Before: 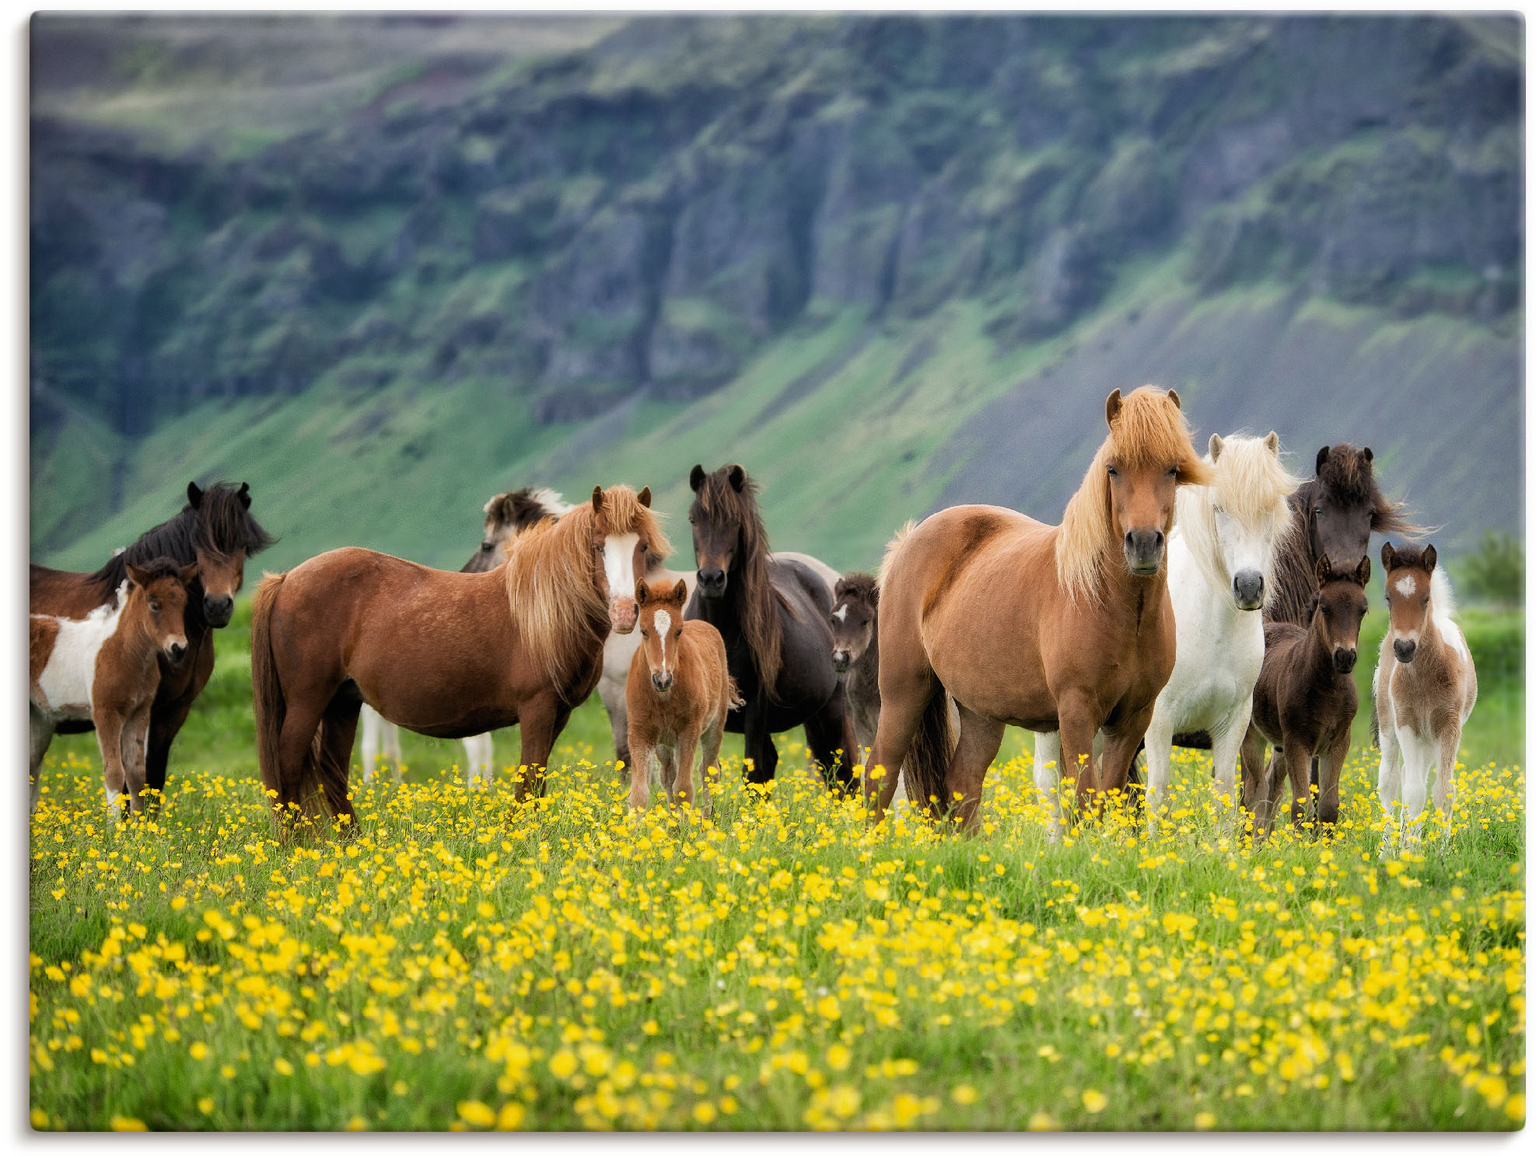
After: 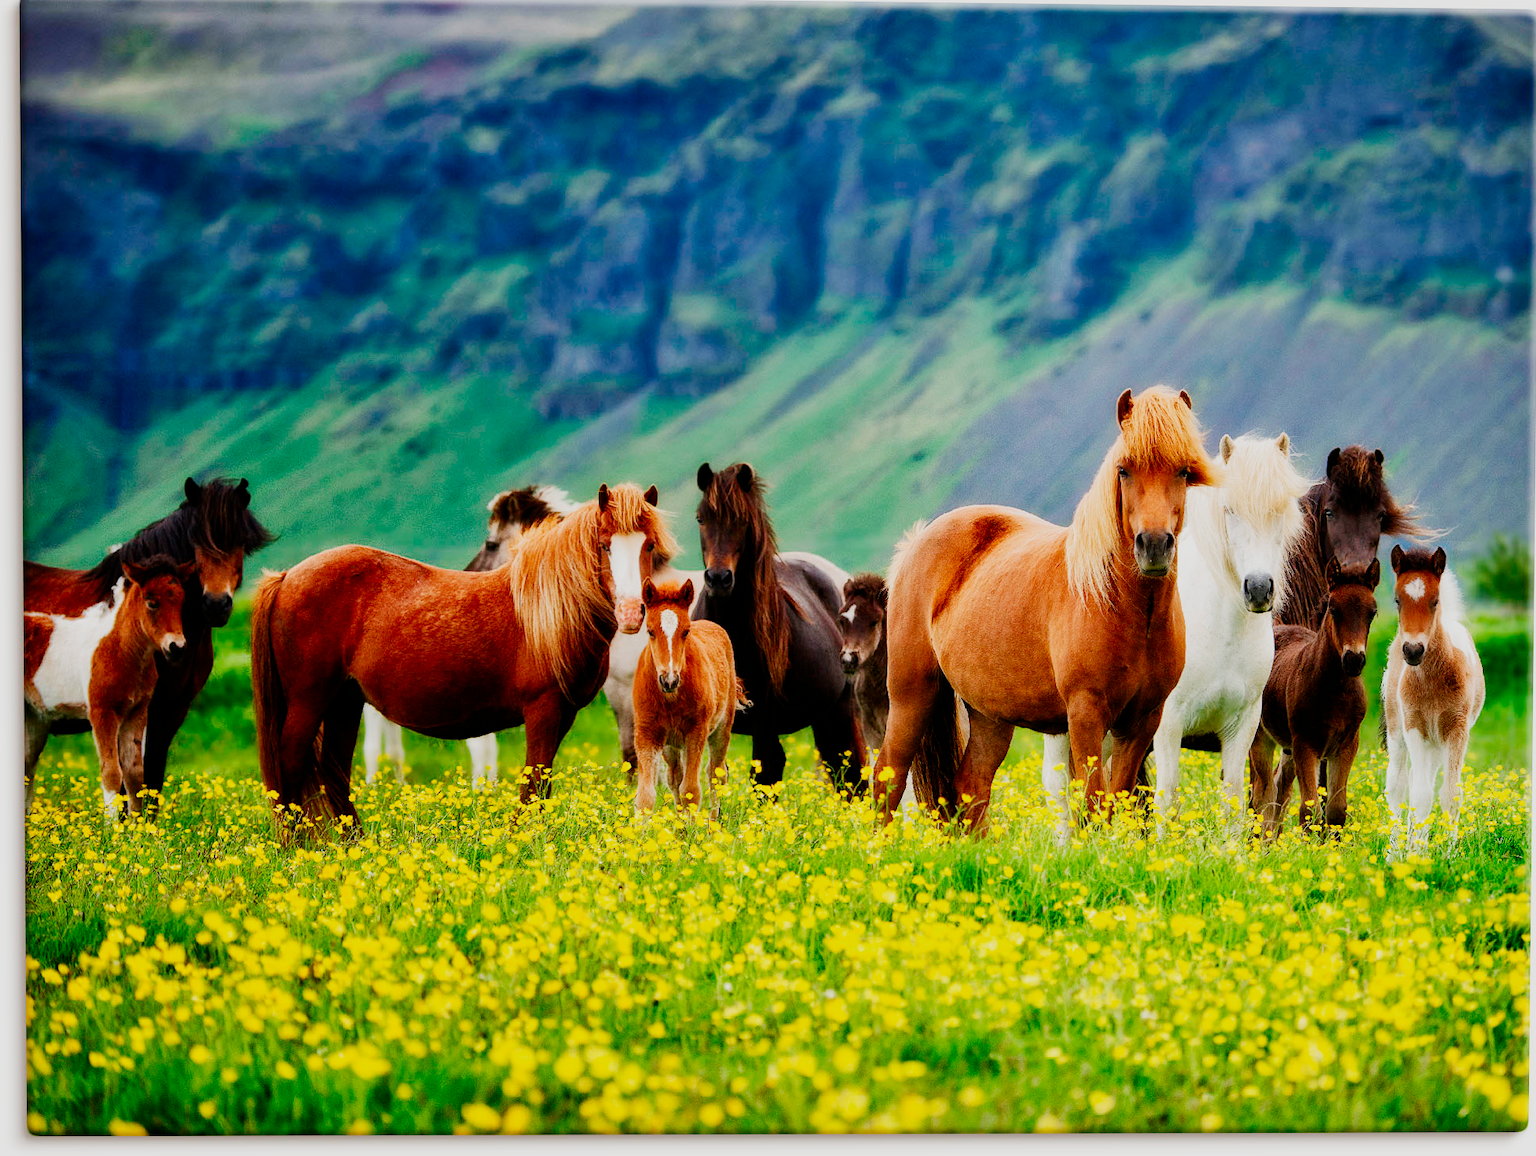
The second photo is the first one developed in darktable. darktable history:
sigmoid: contrast 1.69, skew -0.23, preserve hue 0%, red attenuation 0.1, red rotation 0.035, green attenuation 0.1, green rotation -0.017, blue attenuation 0.15, blue rotation -0.052, base primaries Rec2020
contrast brightness saturation: contrast 0.08, saturation 0.2
rotate and perspective: rotation 0.174°, lens shift (vertical) 0.013, lens shift (horizontal) 0.019, shear 0.001, automatic cropping original format, crop left 0.007, crop right 0.991, crop top 0.016, crop bottom 0.997
color balance rgb: perceptual saturation grading › global saturation 20%, perceptual saturation grading › highlights -25%, perceptual saturation grading › shadows 25%
